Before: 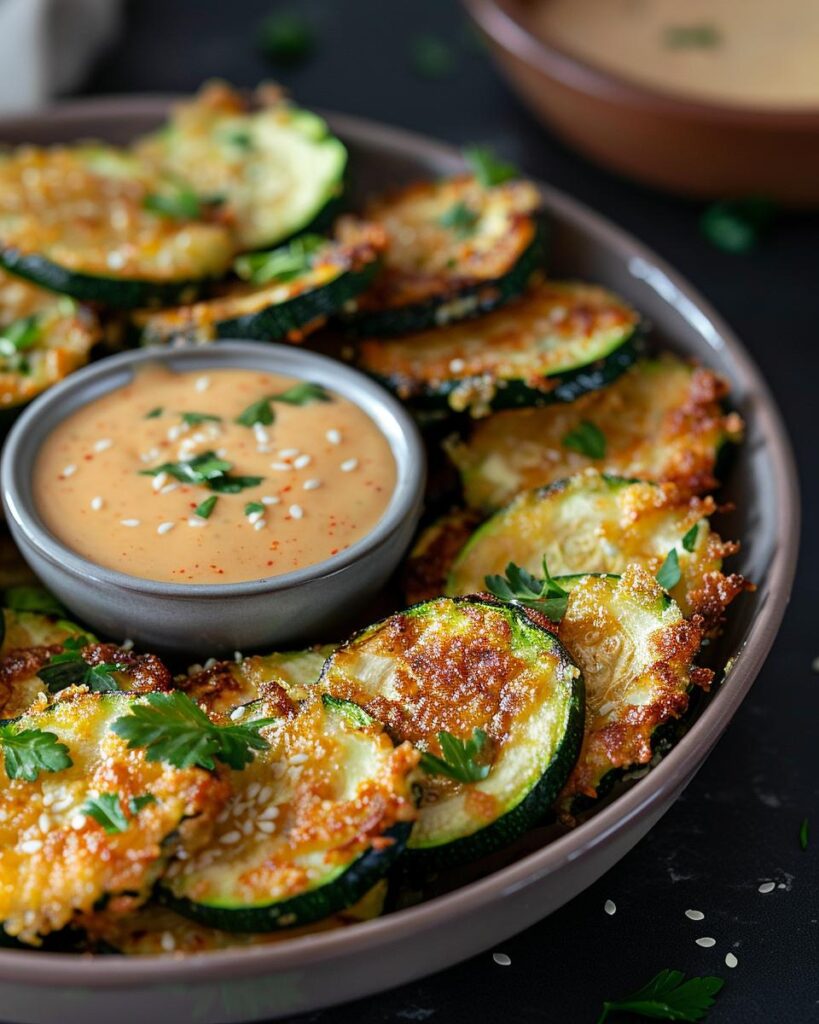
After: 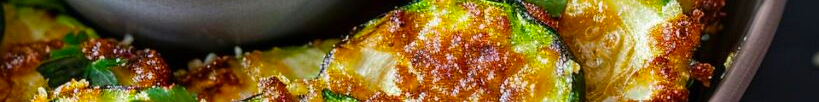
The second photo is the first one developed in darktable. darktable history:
crop and rotate: top 59.084%, bottom 30.916%
color balance rgb: perceptual saturation grading › global saturation 20%, global vibrance 20%
